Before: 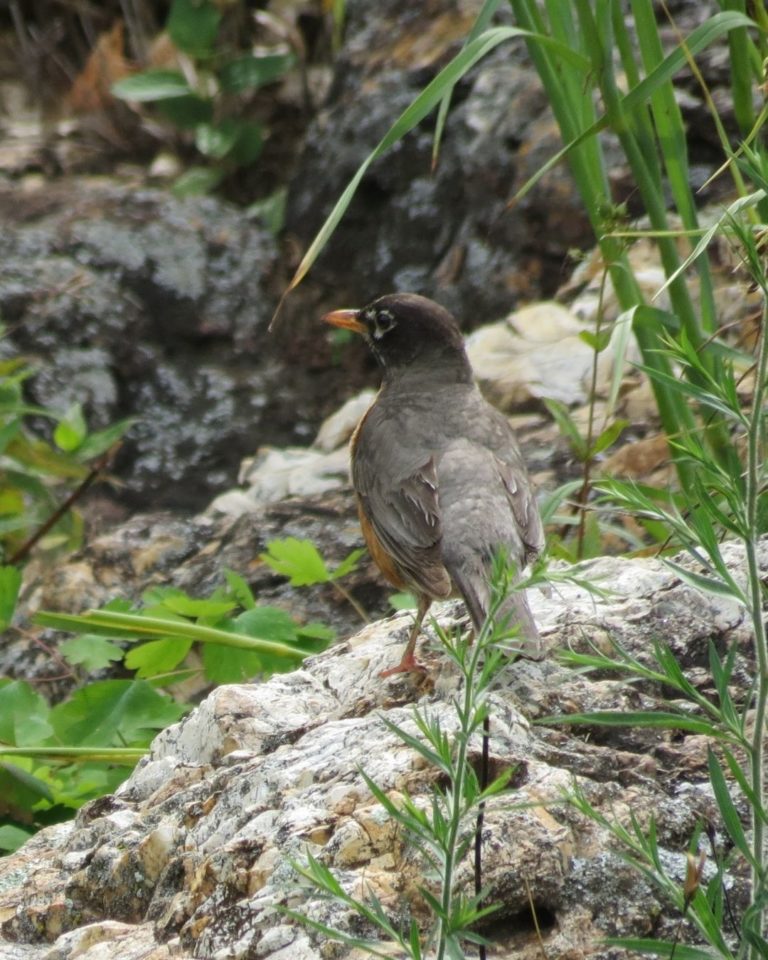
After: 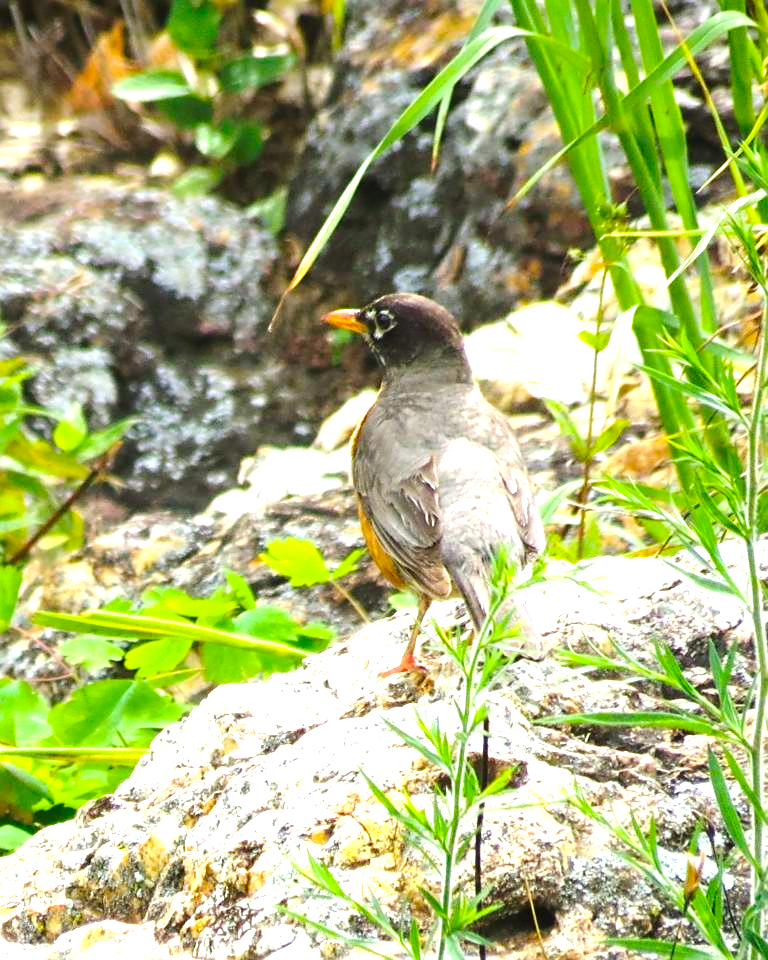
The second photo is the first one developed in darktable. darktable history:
shadows and highlights: shadows -10, white point adjustment 1.5, highlights 10
exposure: black level correction 0, exposure 1.675 EV, compensate exposure bias true, compensate highlight preservation false
color balance rgb: perceptual saturation grading › global saturation 30%, global vibrance 30%
tone equalizer: on, module defaults
tone curve: curves: ch0 [(0, 0) (0.003, 0.002) (0.011, 0.009) (0.025, 0.02) (0.044, 0.034) (0.069, 0.046) (0.1, 0.062) (0.136, 0.083) (0.177, 0.119) (0.224, 0.162) (0.277, 0.216) (0.335, 0.282) (0.399, 0.365) (0.468, 0.457) (0.543, 0.541) (0.623, 0.624) (0.709, 0.713) (0.801, 0.797) (0.898, 0.889) (1, 1)], preserve colors none
sharpen: radius 1.864, amount 0.398, threshold 1.271
